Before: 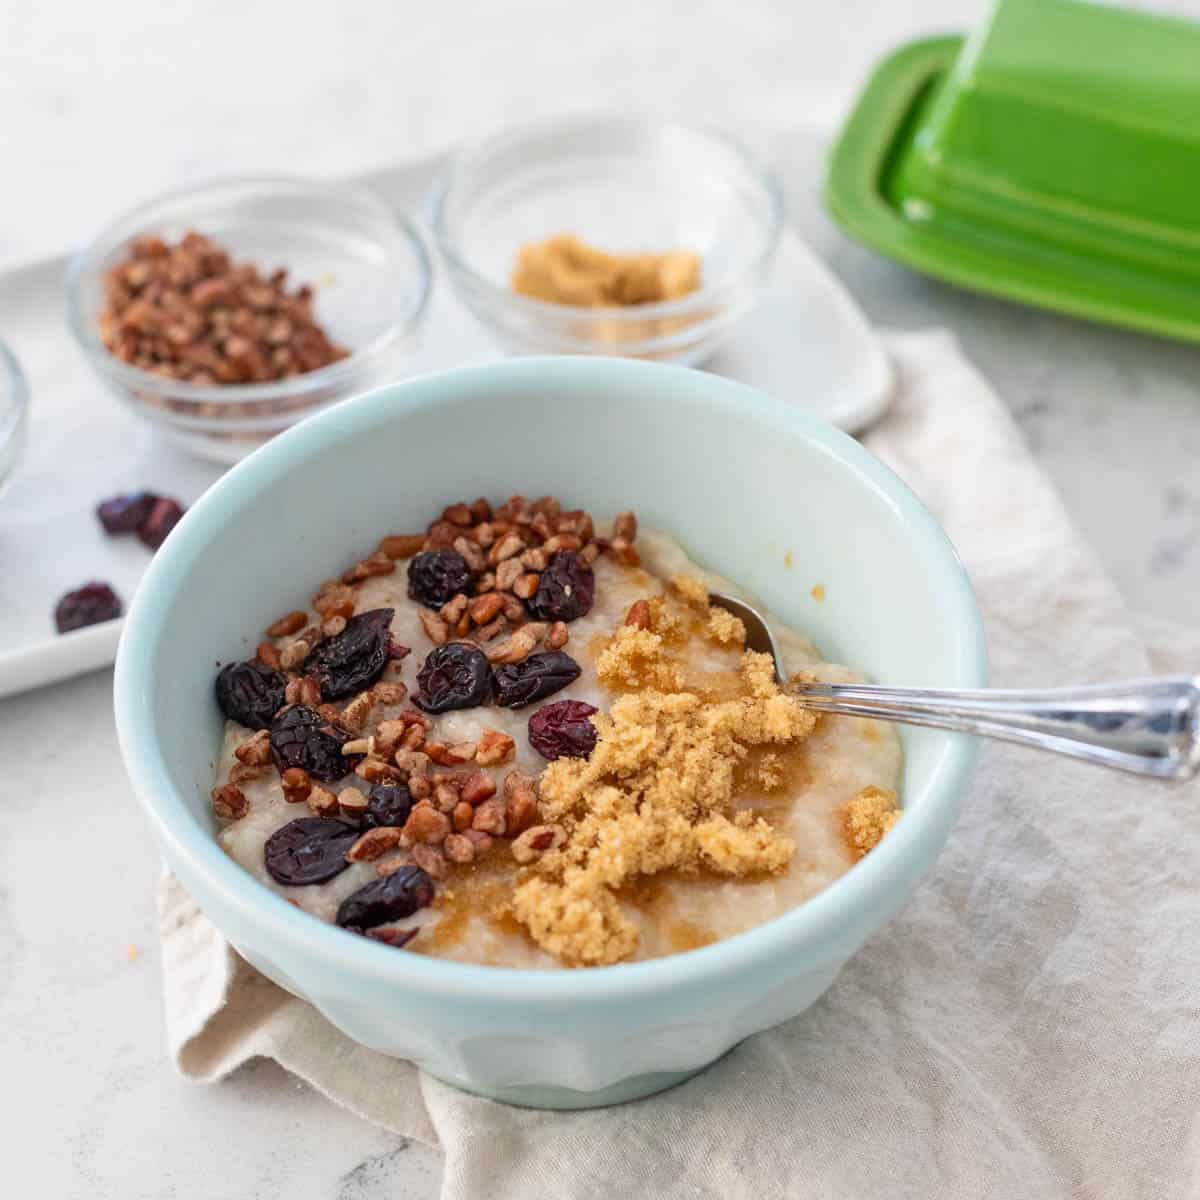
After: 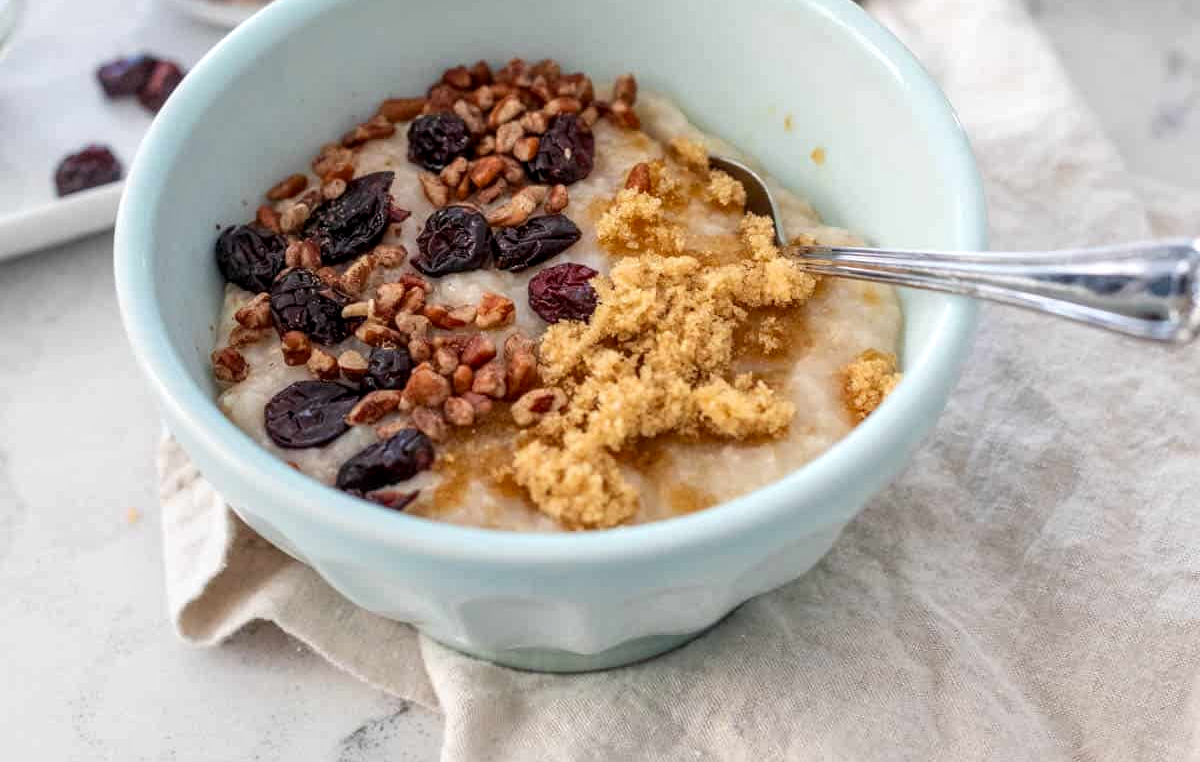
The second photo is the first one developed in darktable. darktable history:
crop and rotate: top 36.435%
local contrast: detail 130%
